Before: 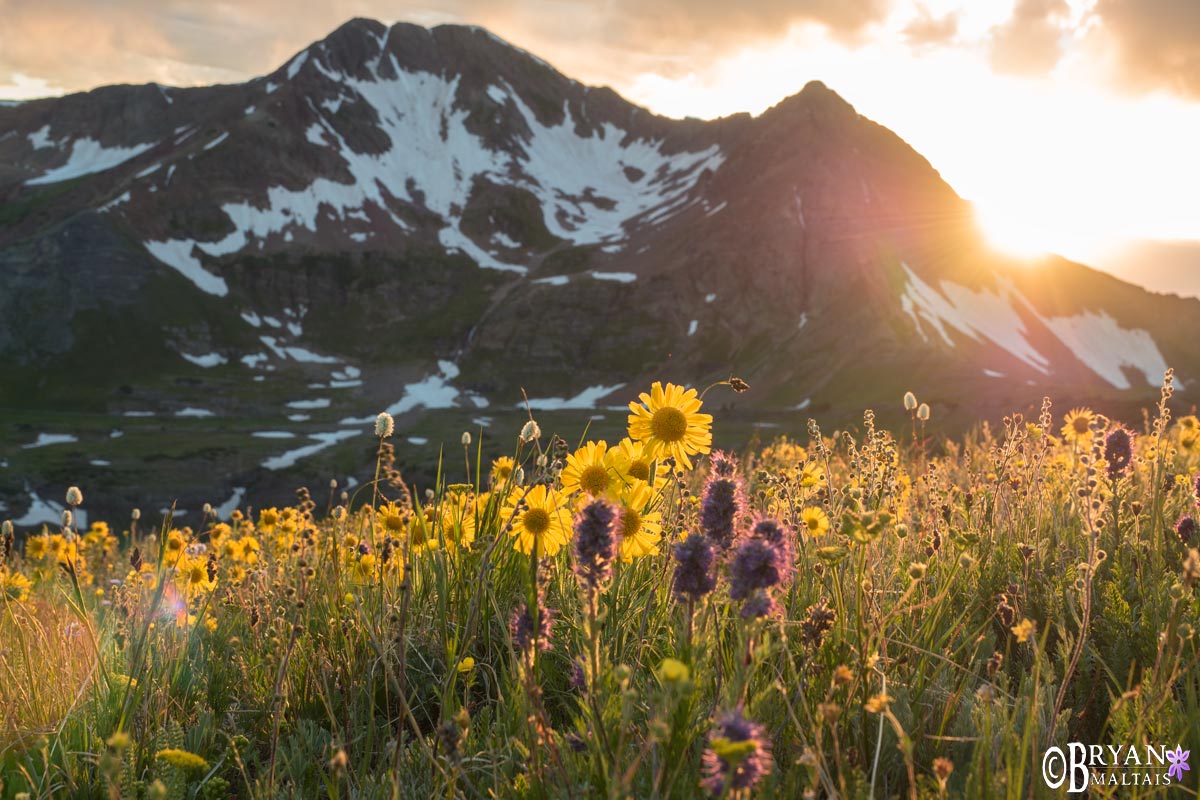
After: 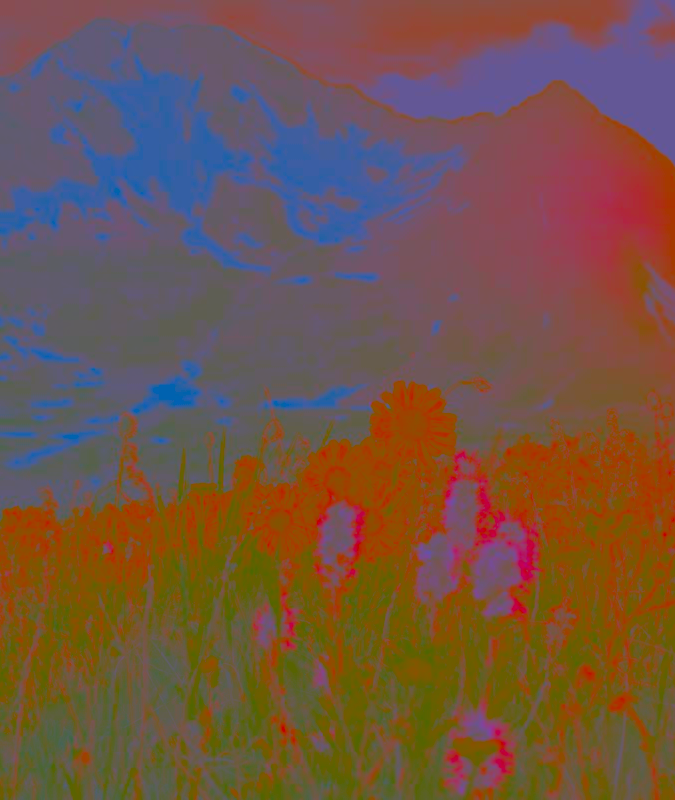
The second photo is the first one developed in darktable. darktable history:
white balance: red 1.042, blue 1.17
crop: left 21.496%, right 22.254%
sharpen: on, module defaults
contrast brightness saturation: contrast -0.99, brightness -0.17, saturation 0.75
shadows and highlights: shadows 22.7, highlights -48.71, soften with gaussian
